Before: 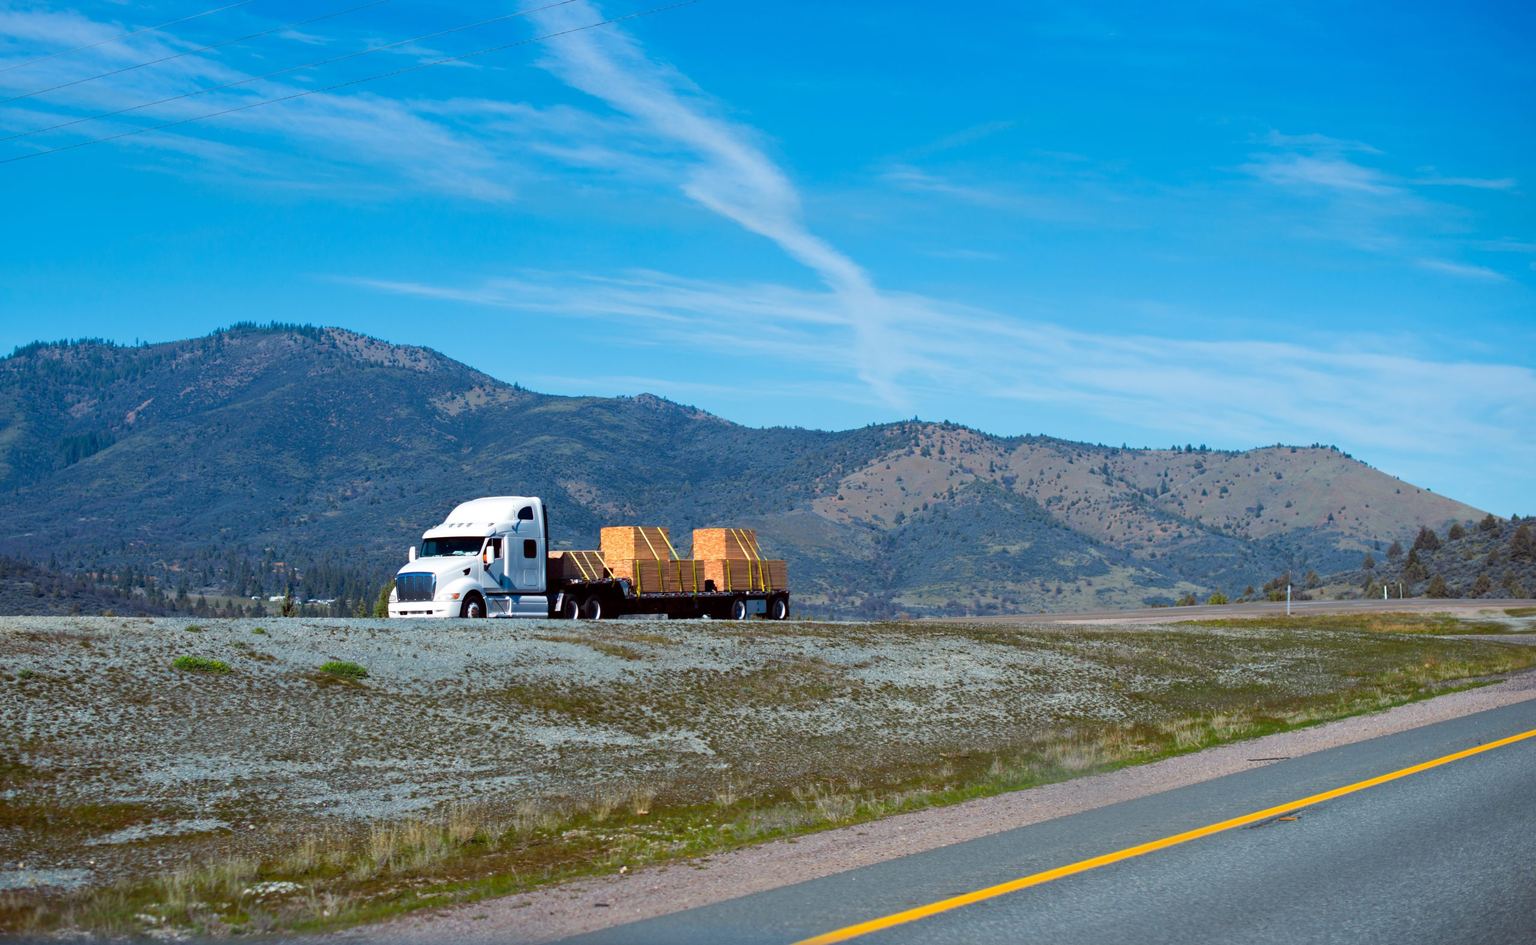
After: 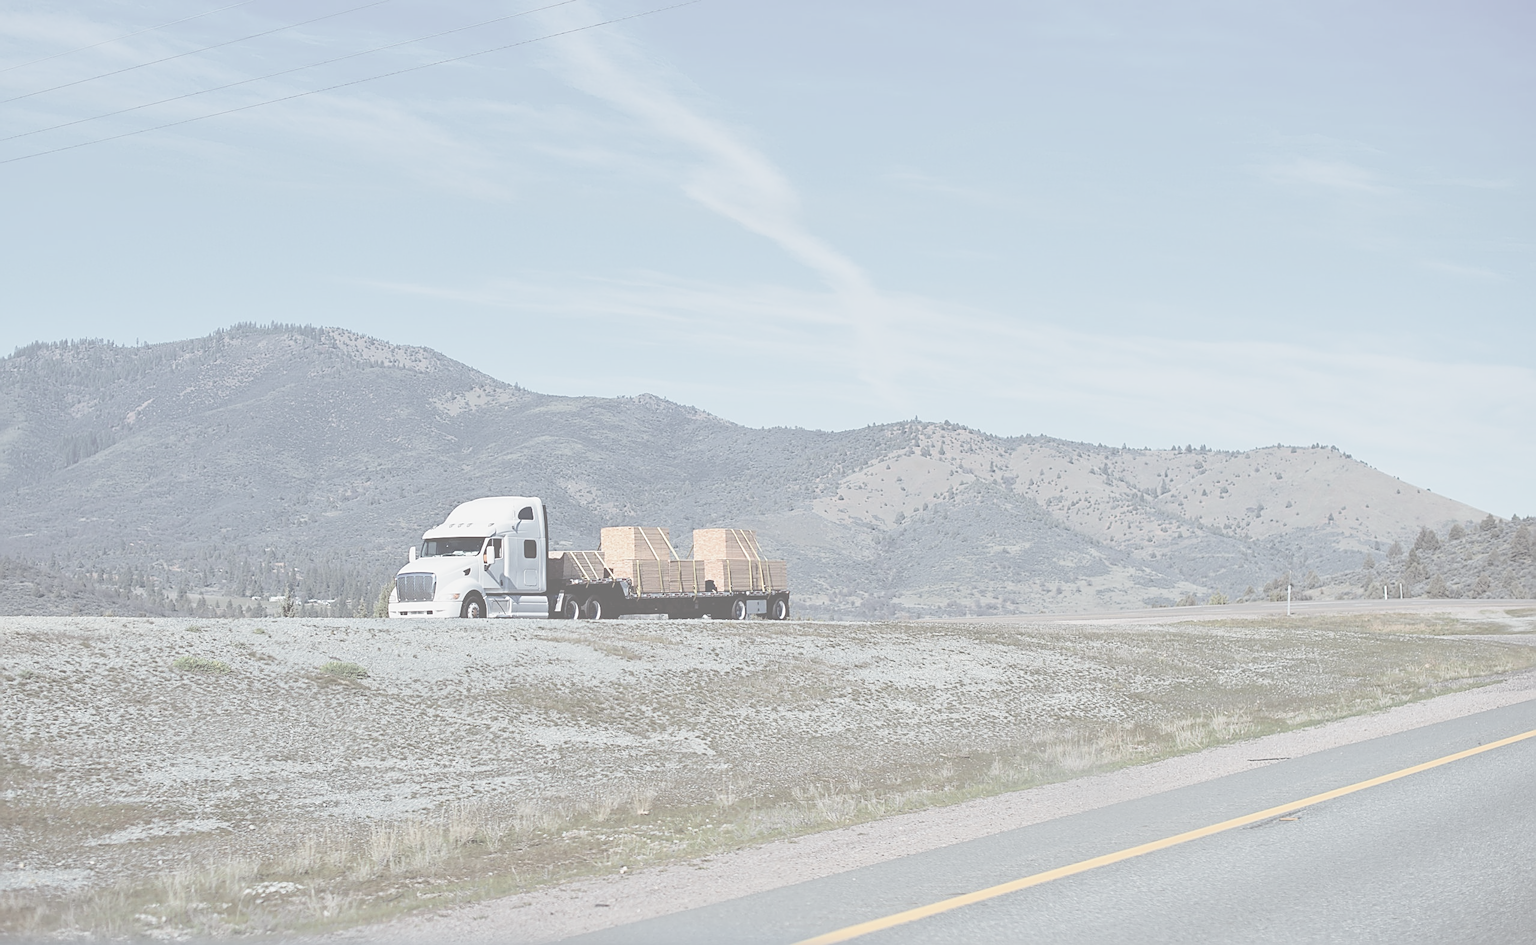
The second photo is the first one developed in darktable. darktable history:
tone curve: curves: ch0 [(0, 0) (0.003, 0.019) (0.011, 0.022) (0.025, 0.03) (0.044, 0.049) (0.069, 0.08) (0.1, 0.111) (0.136, 0.144) (0.177, 0.189) (0.224, 0.23) (0.277, 0.285) (0.335, 0.356) (0.399, 0.428) (0.468, 0.511) (0.543, 0.597) (0.623, 0.682) (0.709, 0.773) (0.801, 0.865) (0.898, 0.945) (1, 1)], preserve colors none
contrast brightness saturation: contrast -0.32, brightness 0.75, saturation -0.78
sharpen: radius 1.685, amount 1.294
shadows and highlights: radius 125.46, shadows 30.51, highlights -30.51, low approximation 0.01, soften with gaussian
